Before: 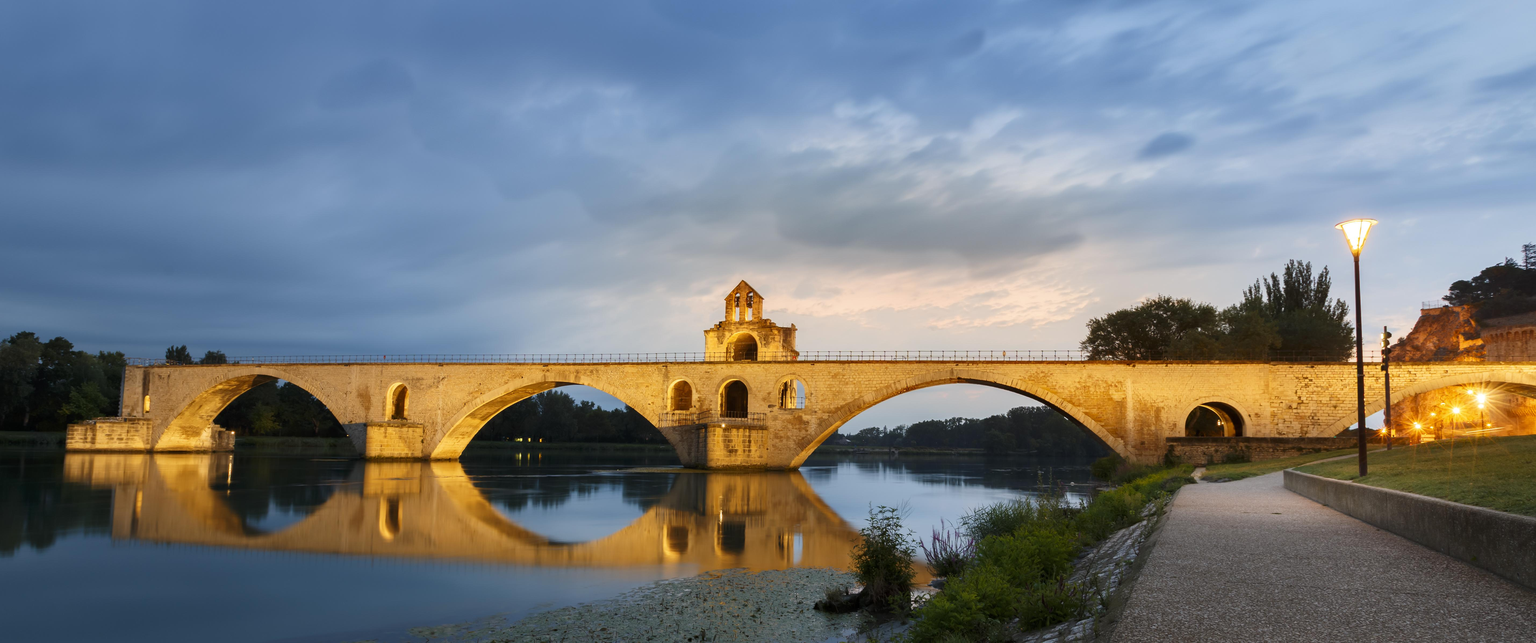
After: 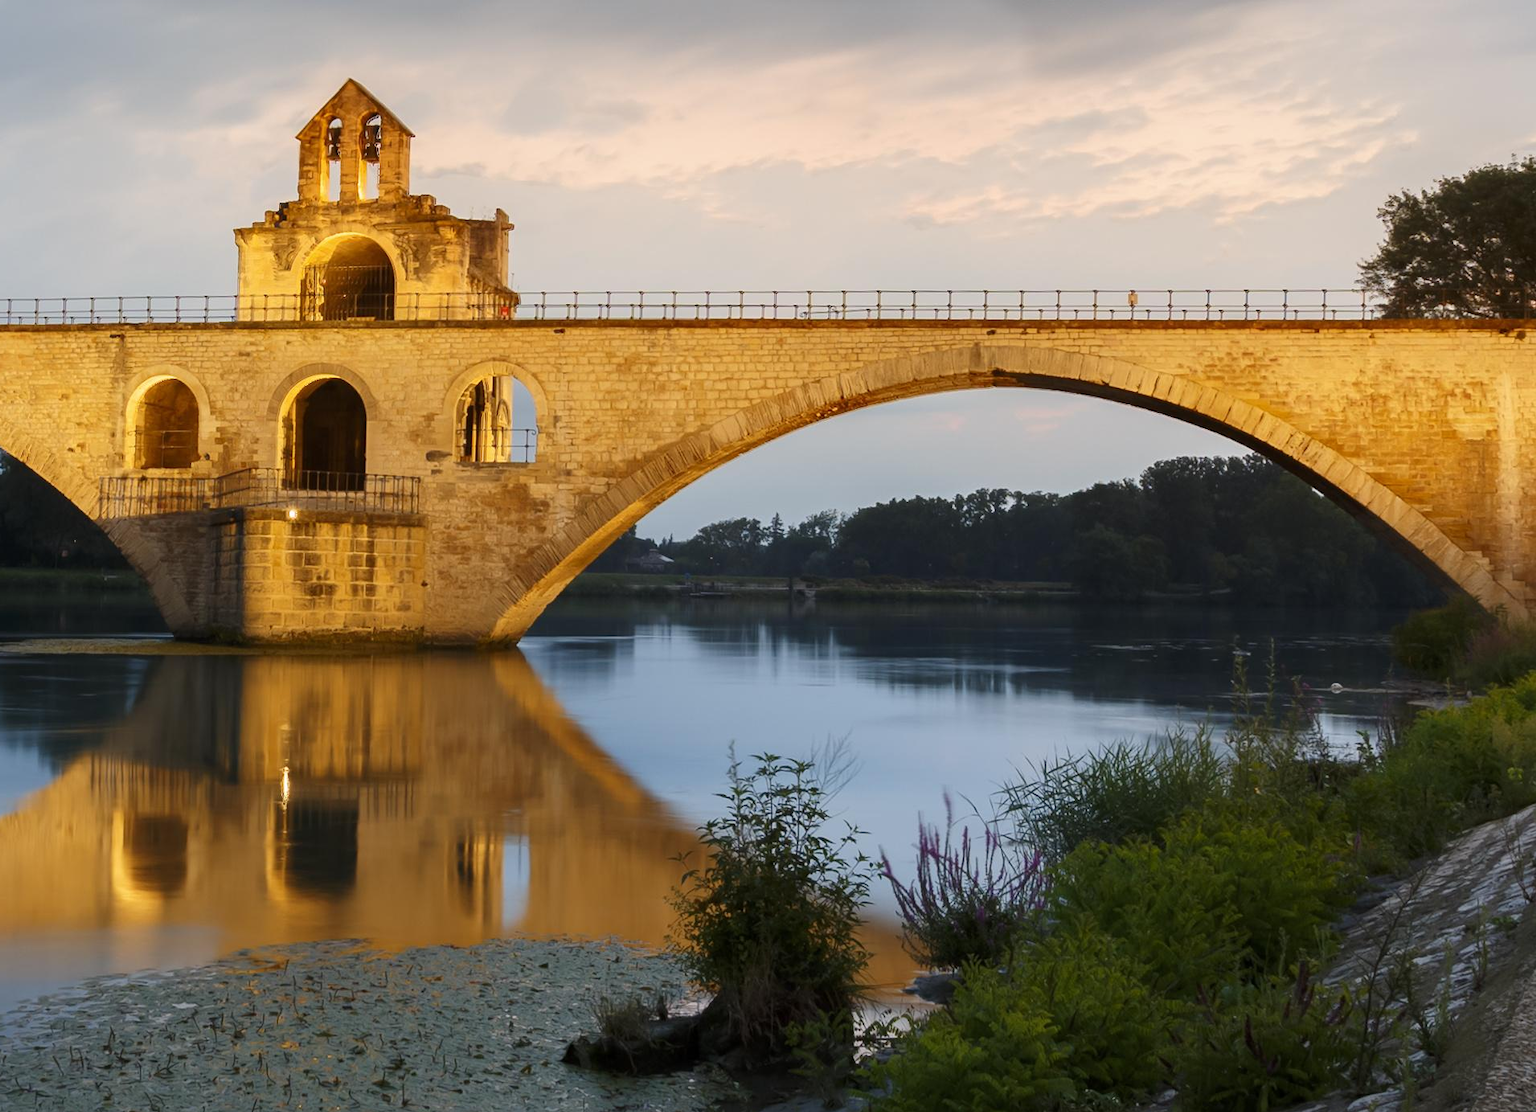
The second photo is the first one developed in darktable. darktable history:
crop: left 40.743%, top 39.465%, right 25.81%, bottom 2.662%
